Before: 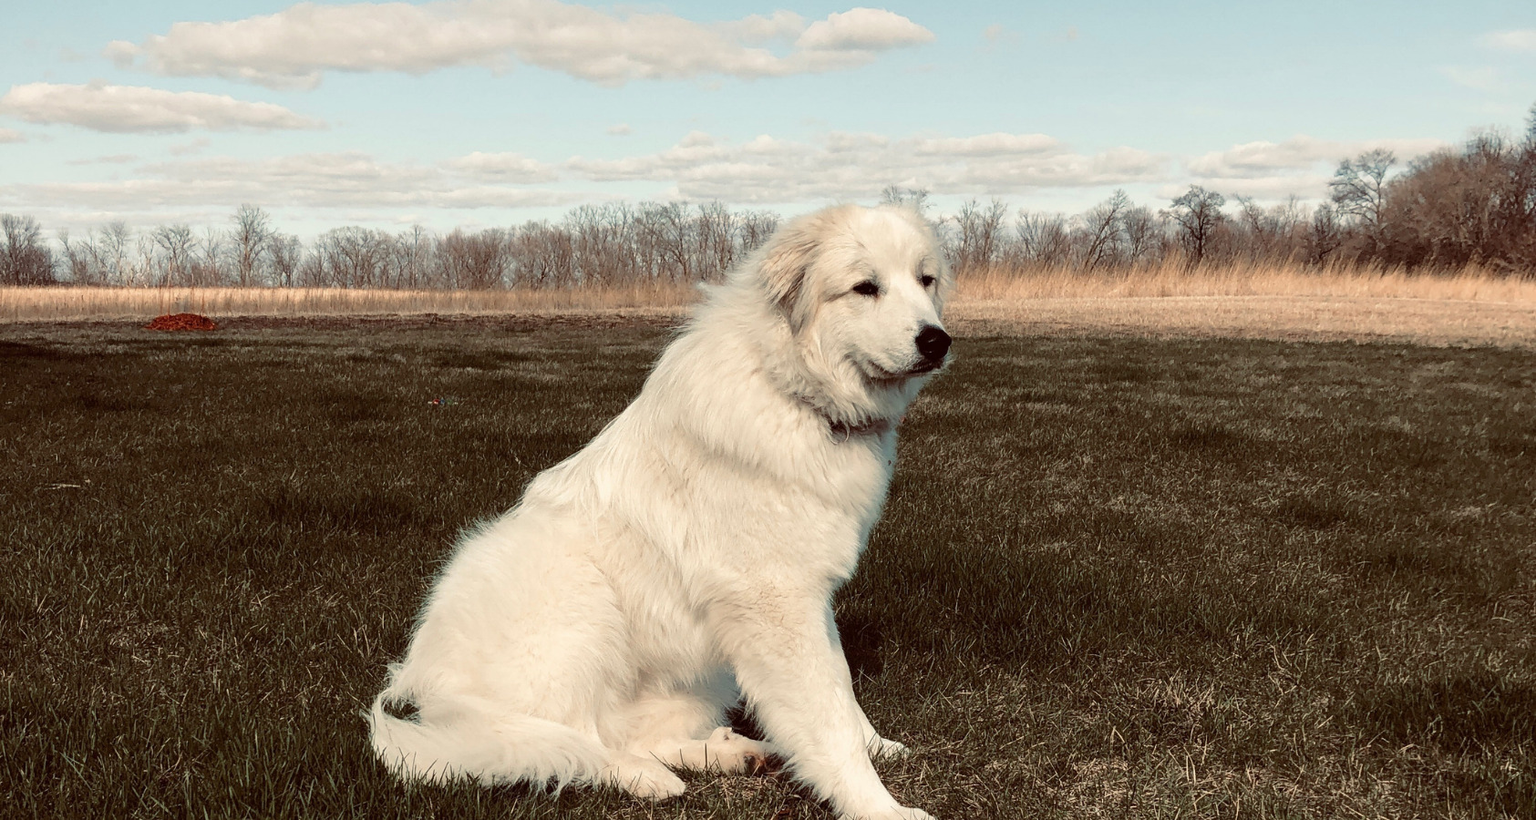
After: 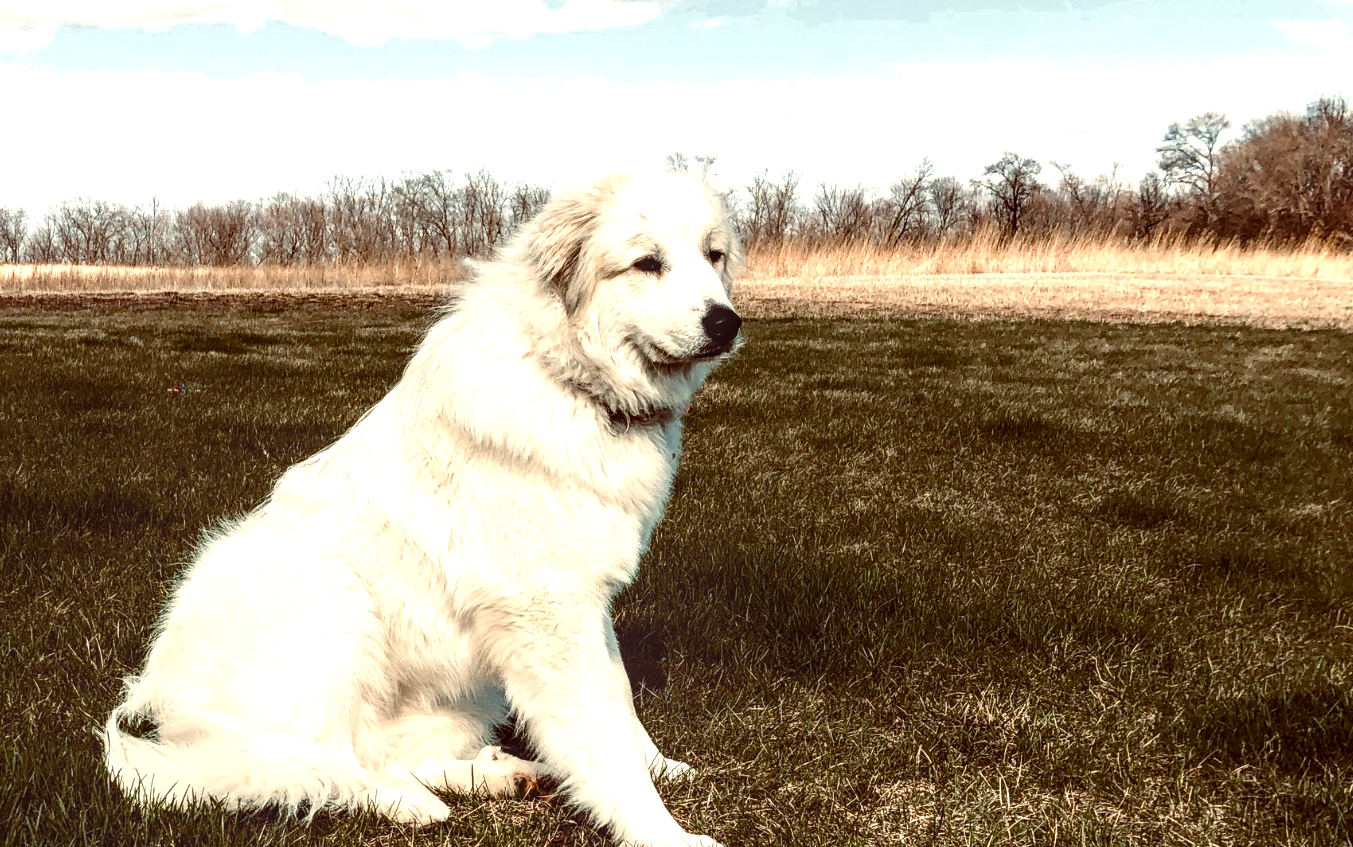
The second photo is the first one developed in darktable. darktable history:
exposure: exposure 0.202 EV, compensate highlight preservation false
crop and rotate: left 17.925%, top 5.845%, right 1.771%
color zones: curves: ch0 [(0, 0.497) (0.143, 0.5) (0.286, 0.5) (0.429, 0.483) (0.571, 0.116) (0.714, -0.006) (0.857, 0.28) (1, 0.497)]
tone equalizer: -8 EV -0.722 EV, -7 EV -0.681 EV, -6 EV -0.613 EV, -5 EV -0.381 EV, -3 EV 0.373 EV, -2 EV 0.6 EV, -1 EV 0.685 EV, +0 EV 0.74 EV, edges refinement/feathering 500, mask exposure compensation -1.57 EV, preserve details guided filter
color balance rgb: global offset › luminance 0.489%, linear chroma grading › global chroma 14.35%, perceptual saturation grading › global saturation 38.96%, perceptual saturation grading › highlights -50.436%, perceptual saturation grading › shadows 30.055%
local contrast: highlights 28%, detail 150%
